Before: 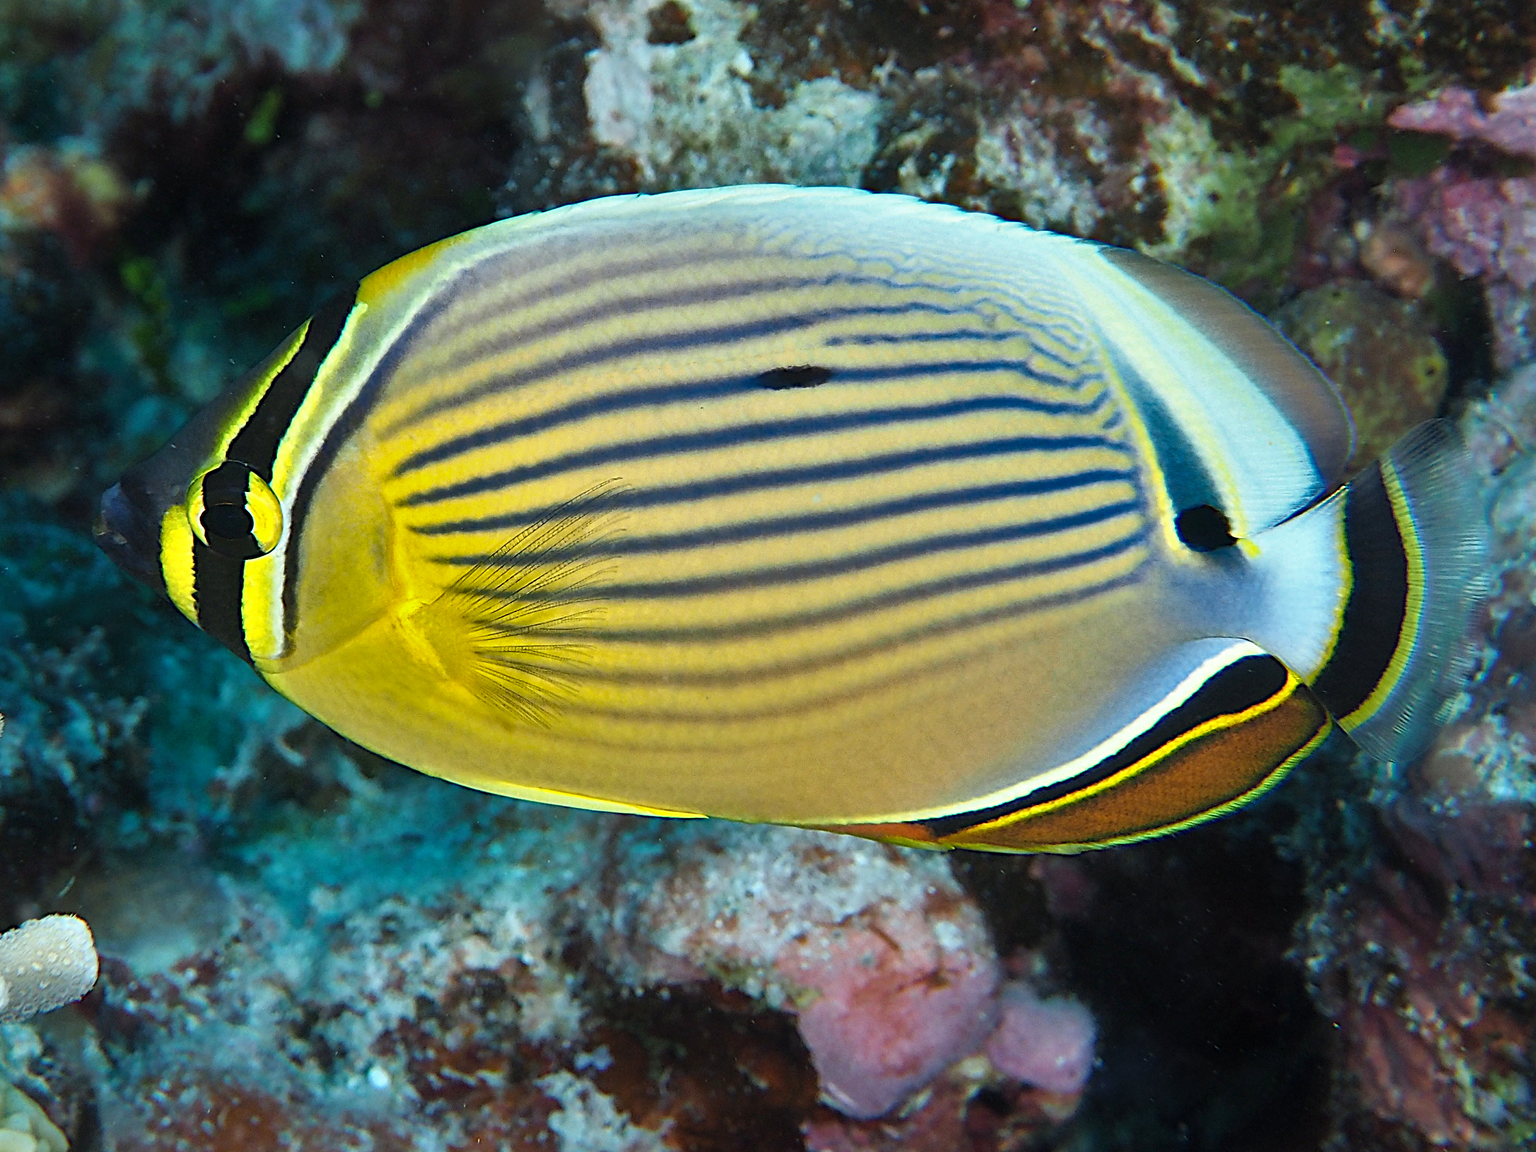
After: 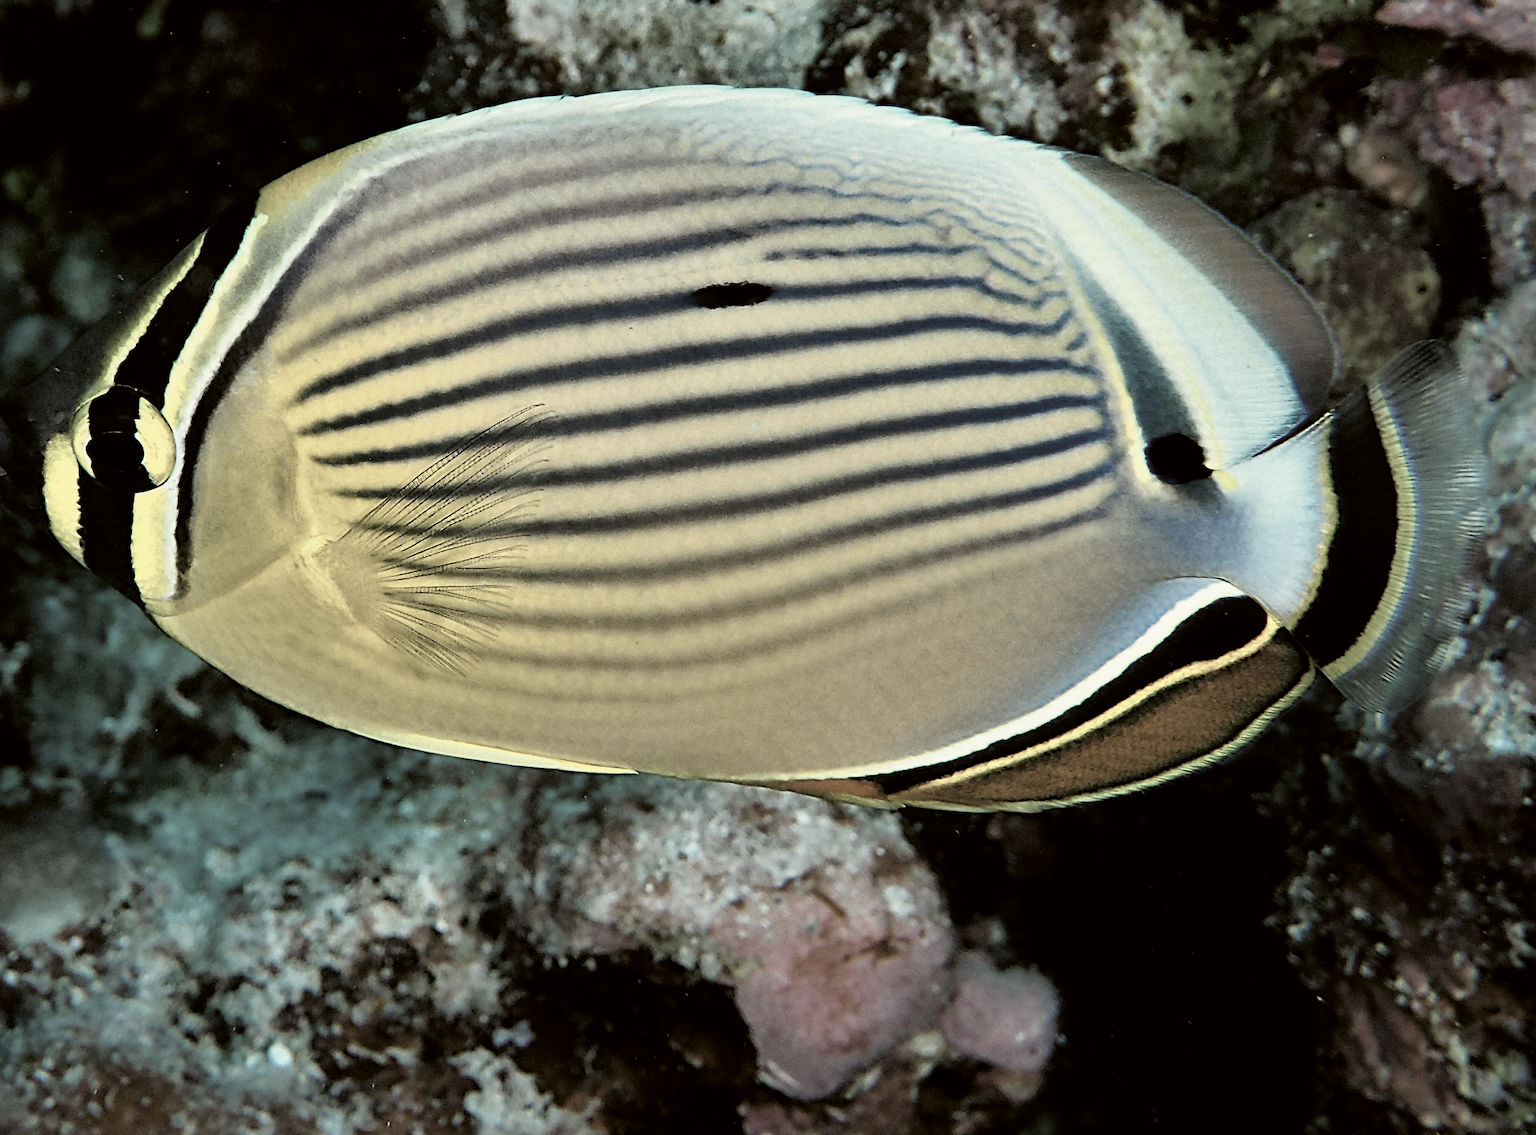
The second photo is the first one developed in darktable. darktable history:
crop and rotate: left 7.883%, top 9.209%
color correction: highlights a* -1.37, highlights b* 10.54, shadows a* 0.251, shadows b* 19.09
haze removal: compatibility mode true, adaptive false
filmic rgb: black relative exposure -4.92 EV, white relative exposure 2.84 EV, hardness 3.69
color zones: curves: ch1 [(0.238, 0.163) (0.476, 0.2) (0.733, 0.322) (0.848, 0.134)], process mode strong
